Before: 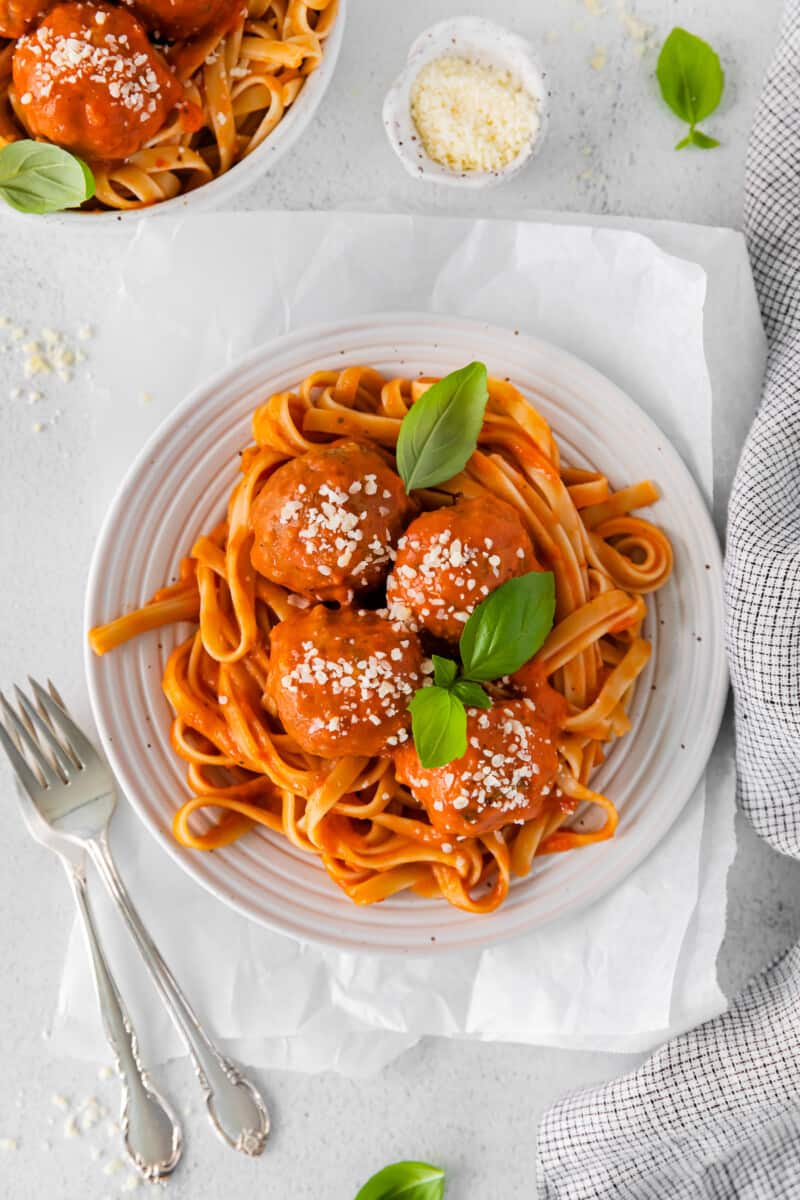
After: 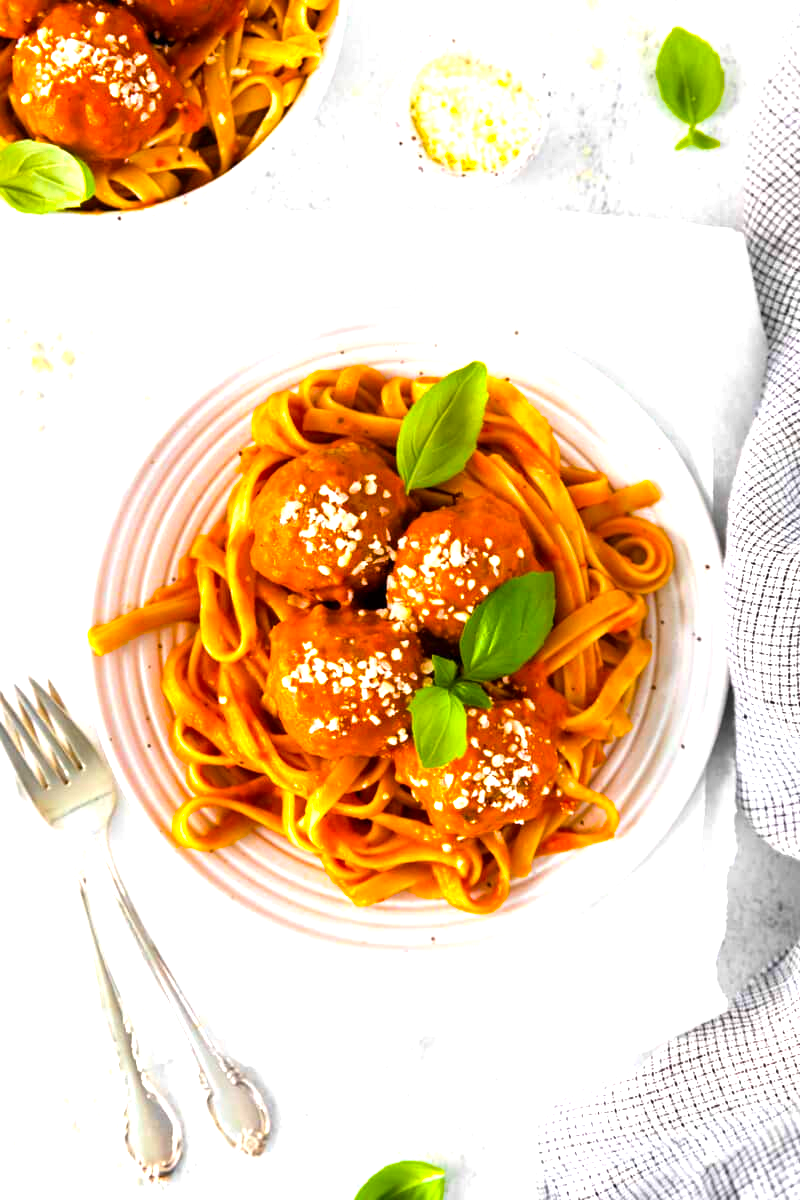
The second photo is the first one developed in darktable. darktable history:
color balance rgb: linear chroma grading › global chroma 25.351%, perceptual saturation grading › global saturation 19.377%, perceptual brilliance grading › global brilliance 24.918%, global vibrance 26.546%, contrast 6.318%
